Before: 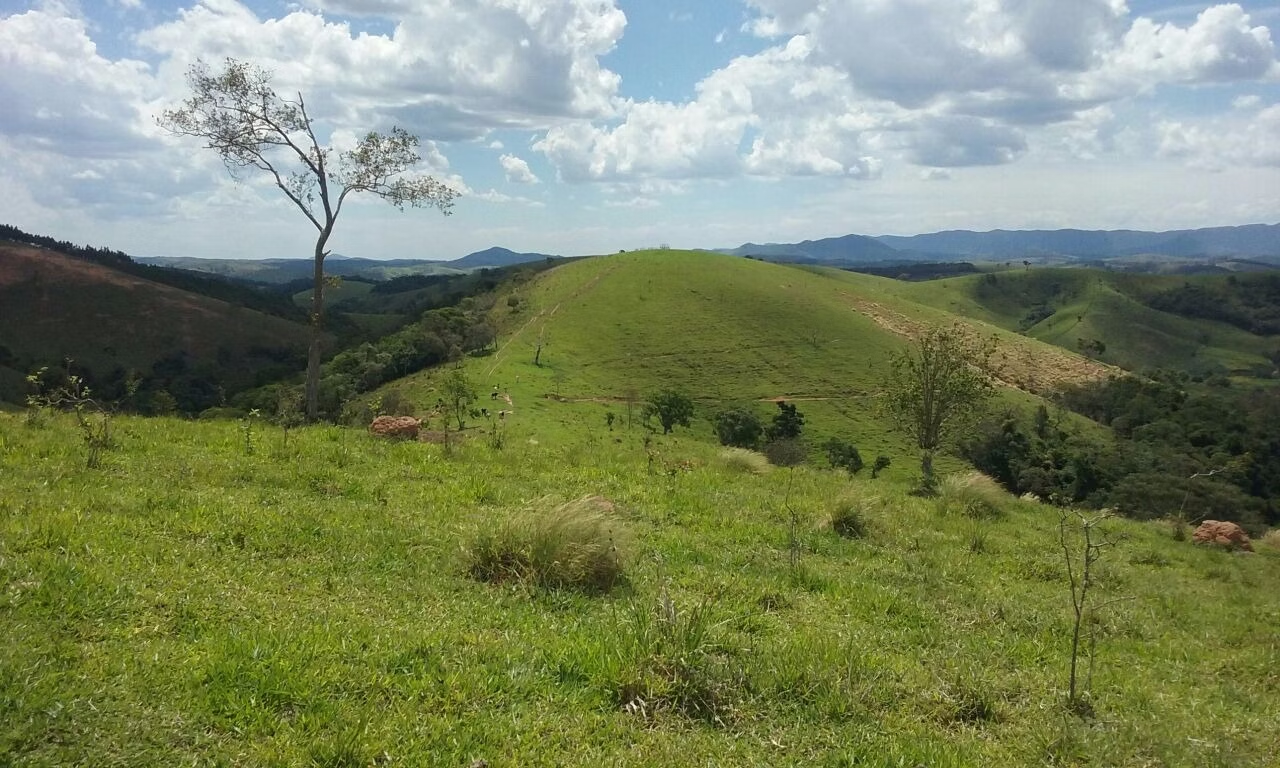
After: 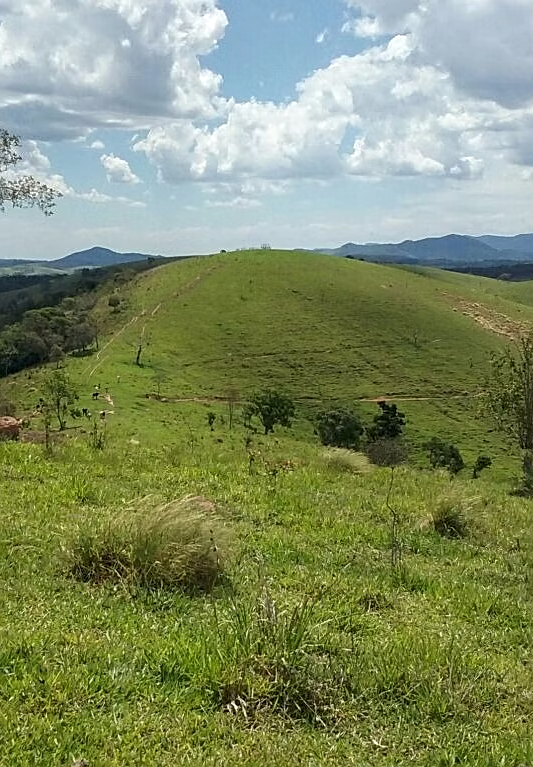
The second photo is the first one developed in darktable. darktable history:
local contrast: on, module defaults
sharpen: on, module defaults
crop: left 31.229%, right 27.105%
